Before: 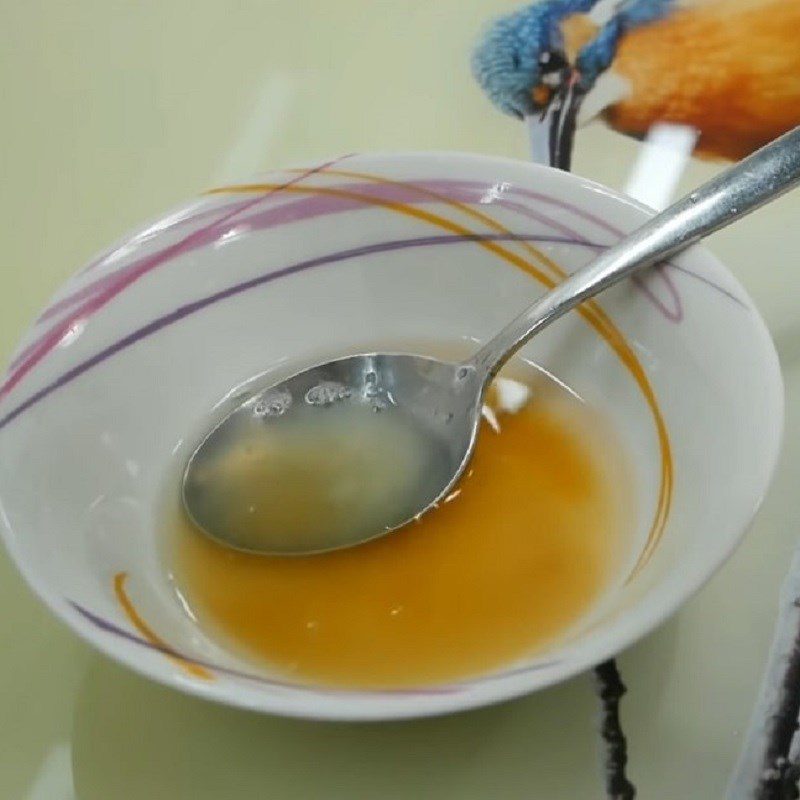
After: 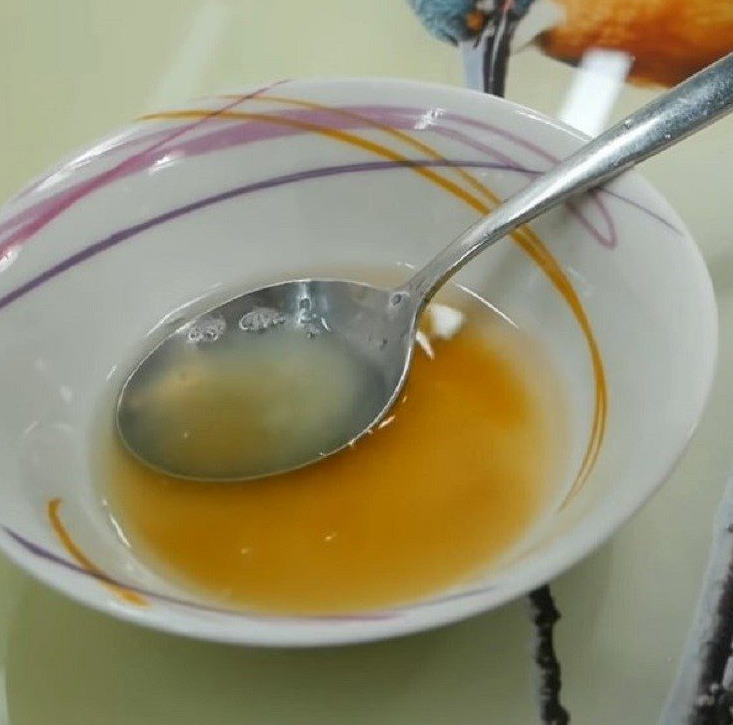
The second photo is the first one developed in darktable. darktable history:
crop and rotate: left 8.288%, top 9.254%
levels: mode automatic, levels [0.026, 0.507, 0.987]
local contrast: detail 109%
